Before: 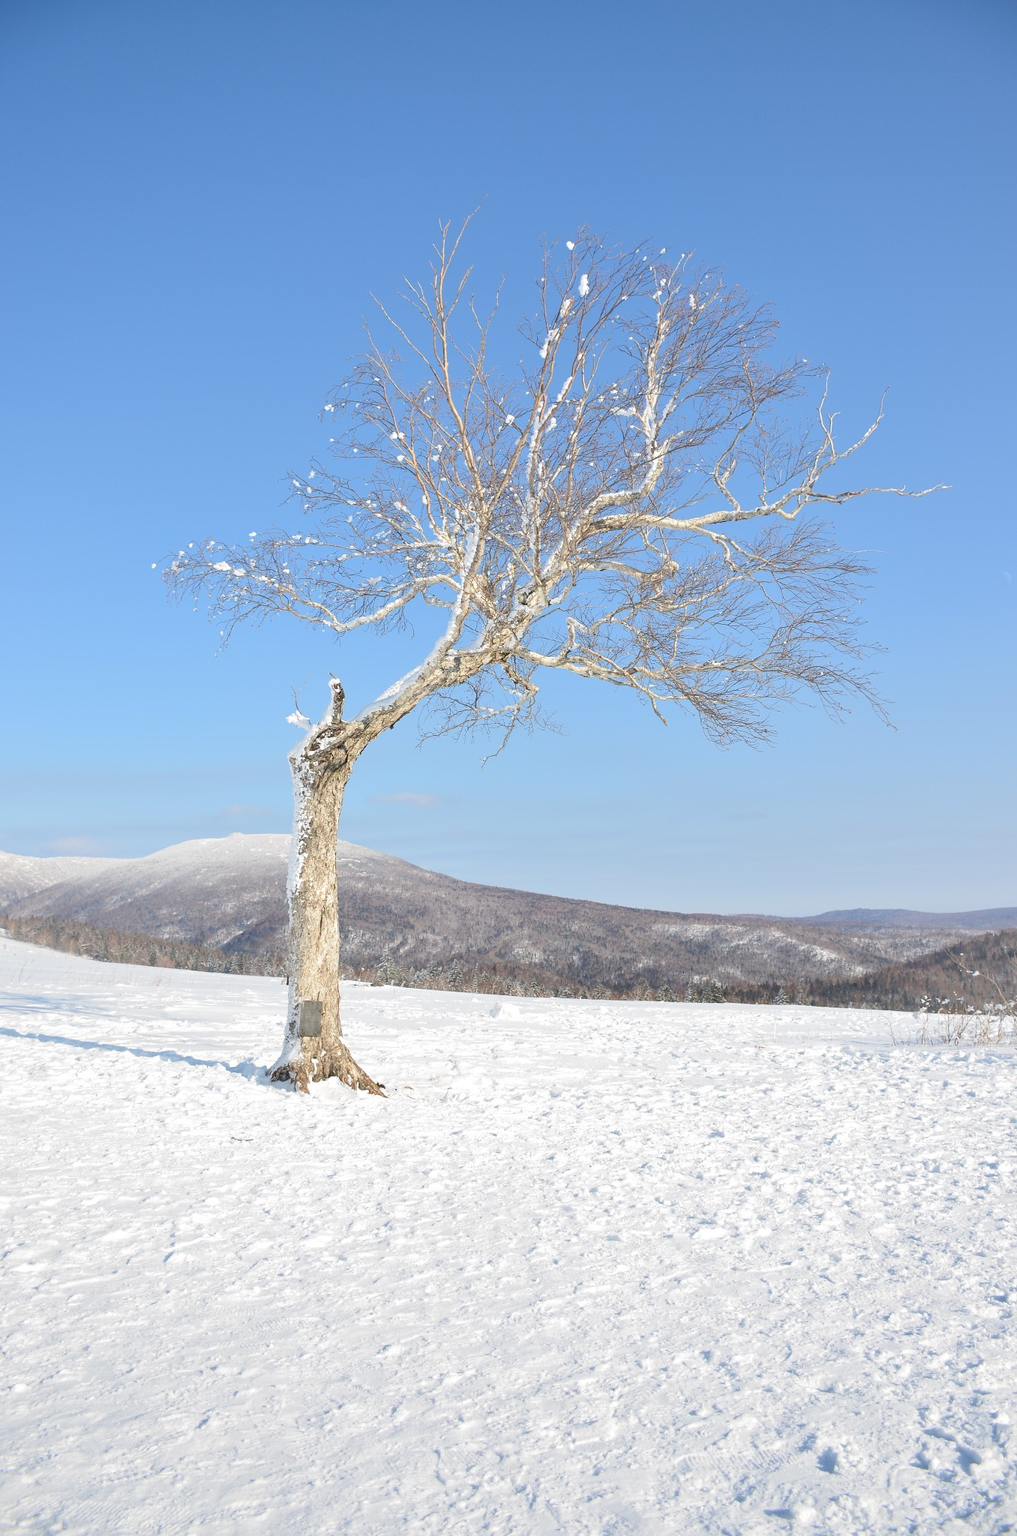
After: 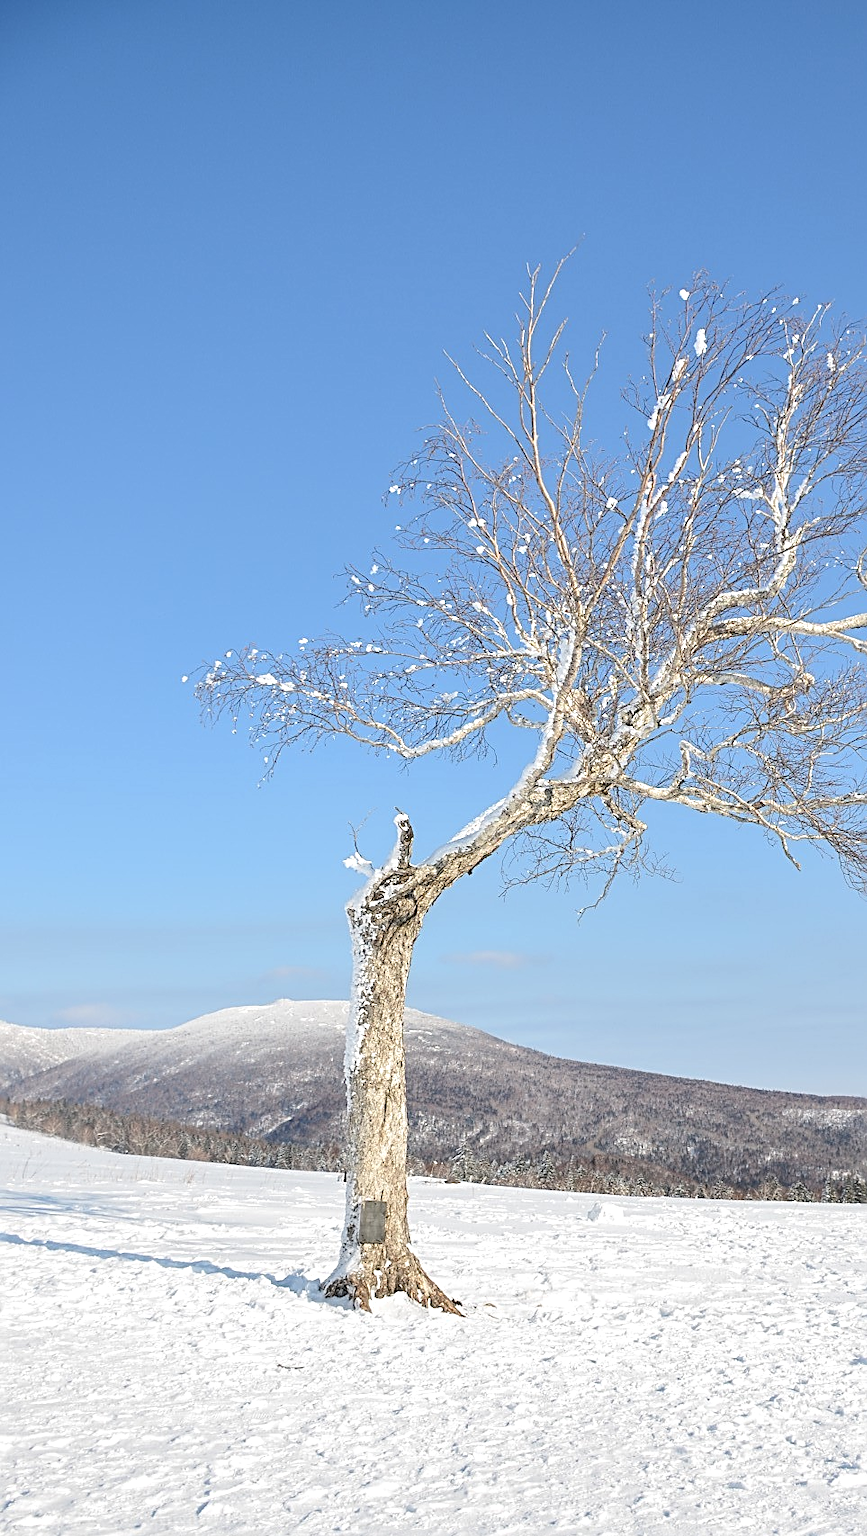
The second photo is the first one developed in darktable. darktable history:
sharpen: radius 2.676, amount 0.669
local contrast: on, module defaults
crop: right 28.885%, bottom 16.626%
